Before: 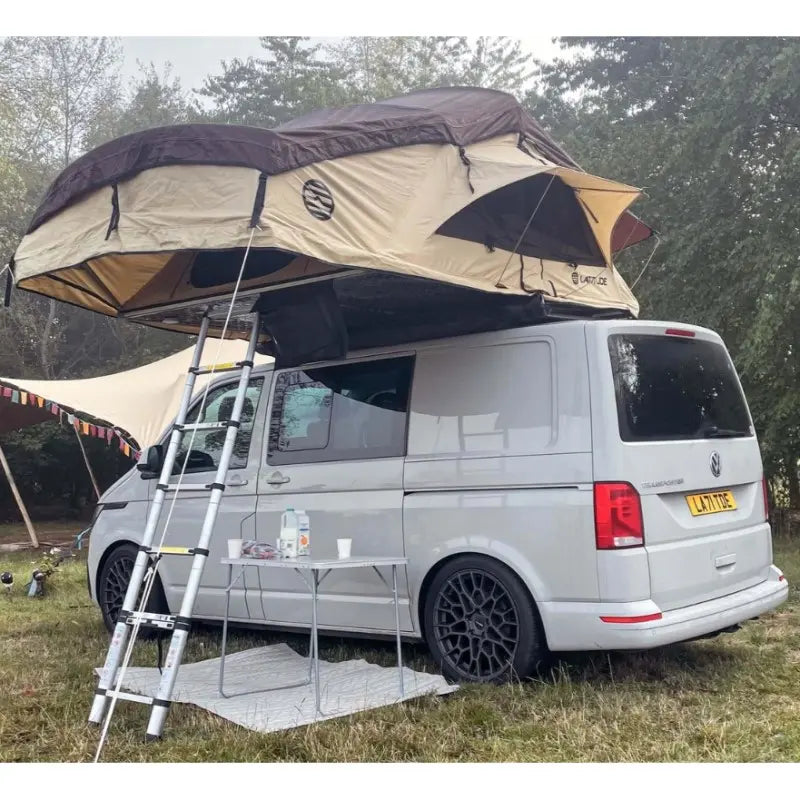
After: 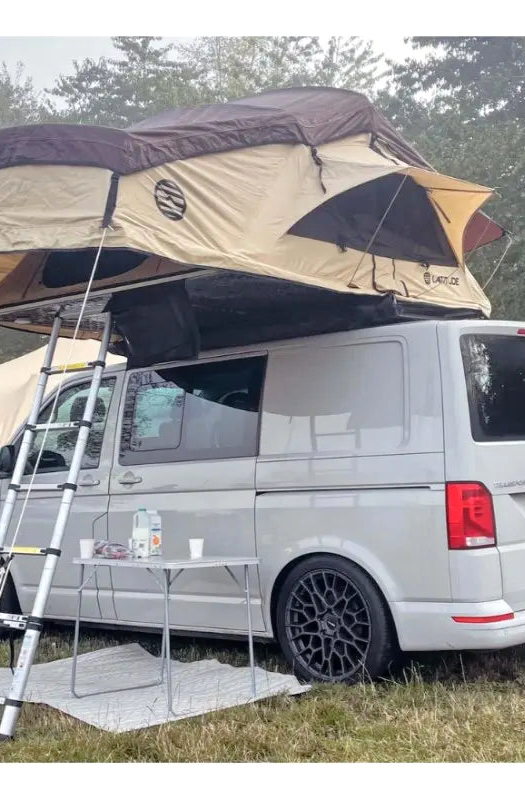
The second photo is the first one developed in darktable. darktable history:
crop and rotate: left 18.595%, right 15.712%
tone equalizer: -8 EV 0.017 EV, -7 EV -0.038 EV, -6 EV 0.033 EV, -5 EV 0.038 EV, -4 EV 0.26 EV, -3 EV 0.659 EV, -2 EV 0.569 EV, -1 EV 0.21 EV, +0 EV 0.035 EV
